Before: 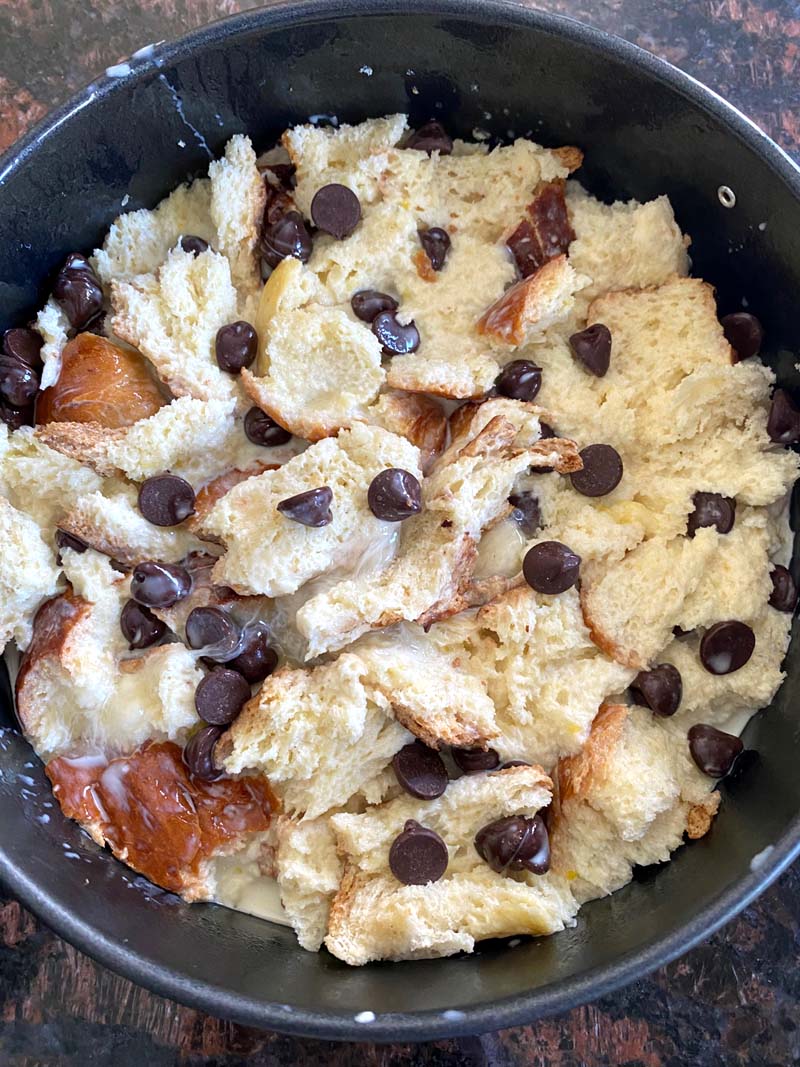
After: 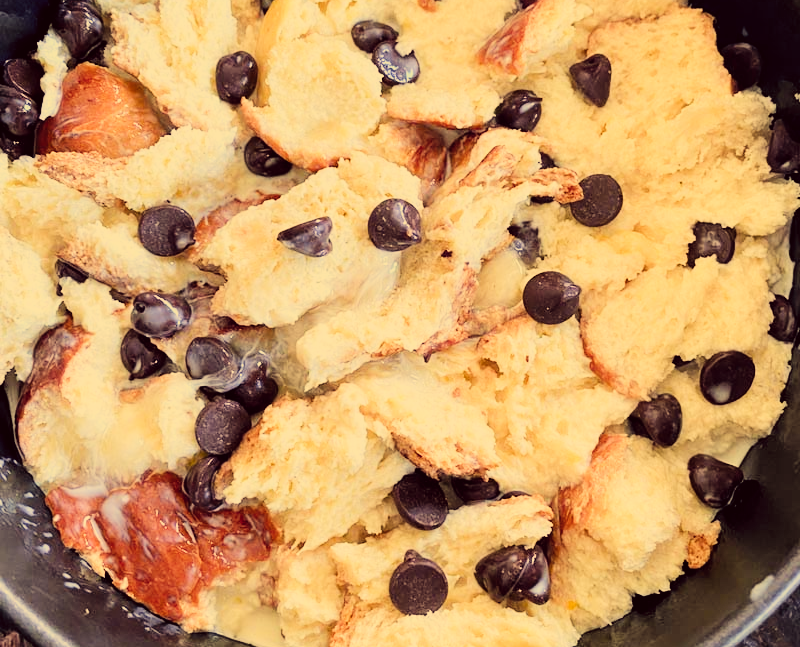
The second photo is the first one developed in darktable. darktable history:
filmic rgb: black relative exposure -7.49 EV, white relative exposure 5 EV, hardness 3.3, contrast 1.3, color science v5 (2021), contrast in shadows safe, contrast in highlights safe
color correction: highlights a* -0.399, highlights b* 39.6, shadows a* 9.87, shadows b* -0.954
color zones: curves: ch1 [(0.29, 0.492) (0.373, 0.185) (0.509, 0.481)]; ch2 [(0.25, 0.462) (0.749, 0.457)]
crop and rotate: top 25.349%, bottom 13.937%
exposure: exposure 0.778 EV, compensate highlight preservation false
